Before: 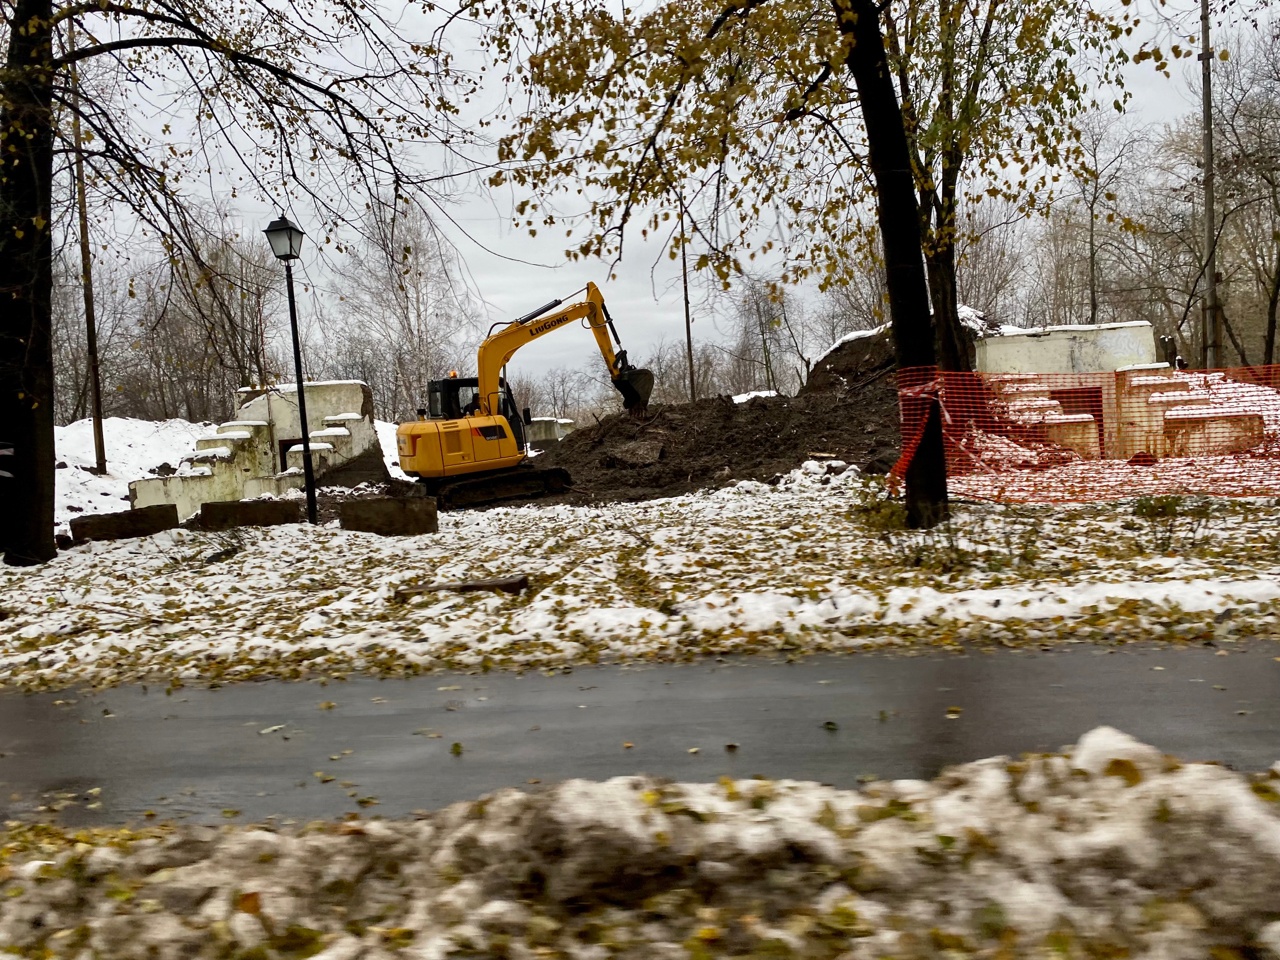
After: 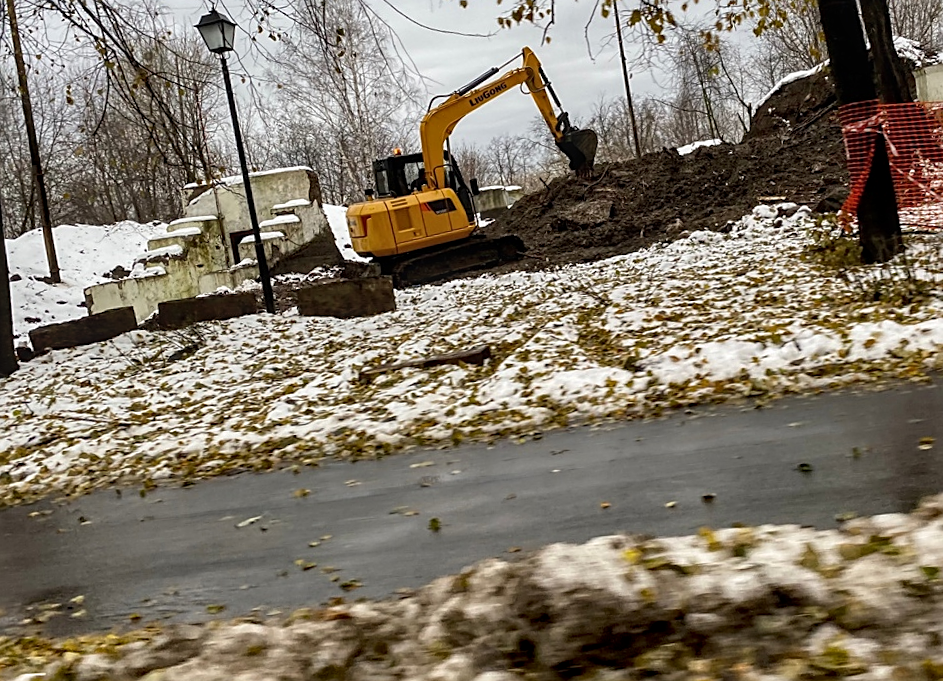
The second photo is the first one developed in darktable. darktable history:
crop: left 6.488%, top 27.668%, right 24.183%, bottom 8.656%
local contrast: on, module defaults
rotate and perspective: rotation -5.2°, automatic cropping off
sharpen: on, module defaults
